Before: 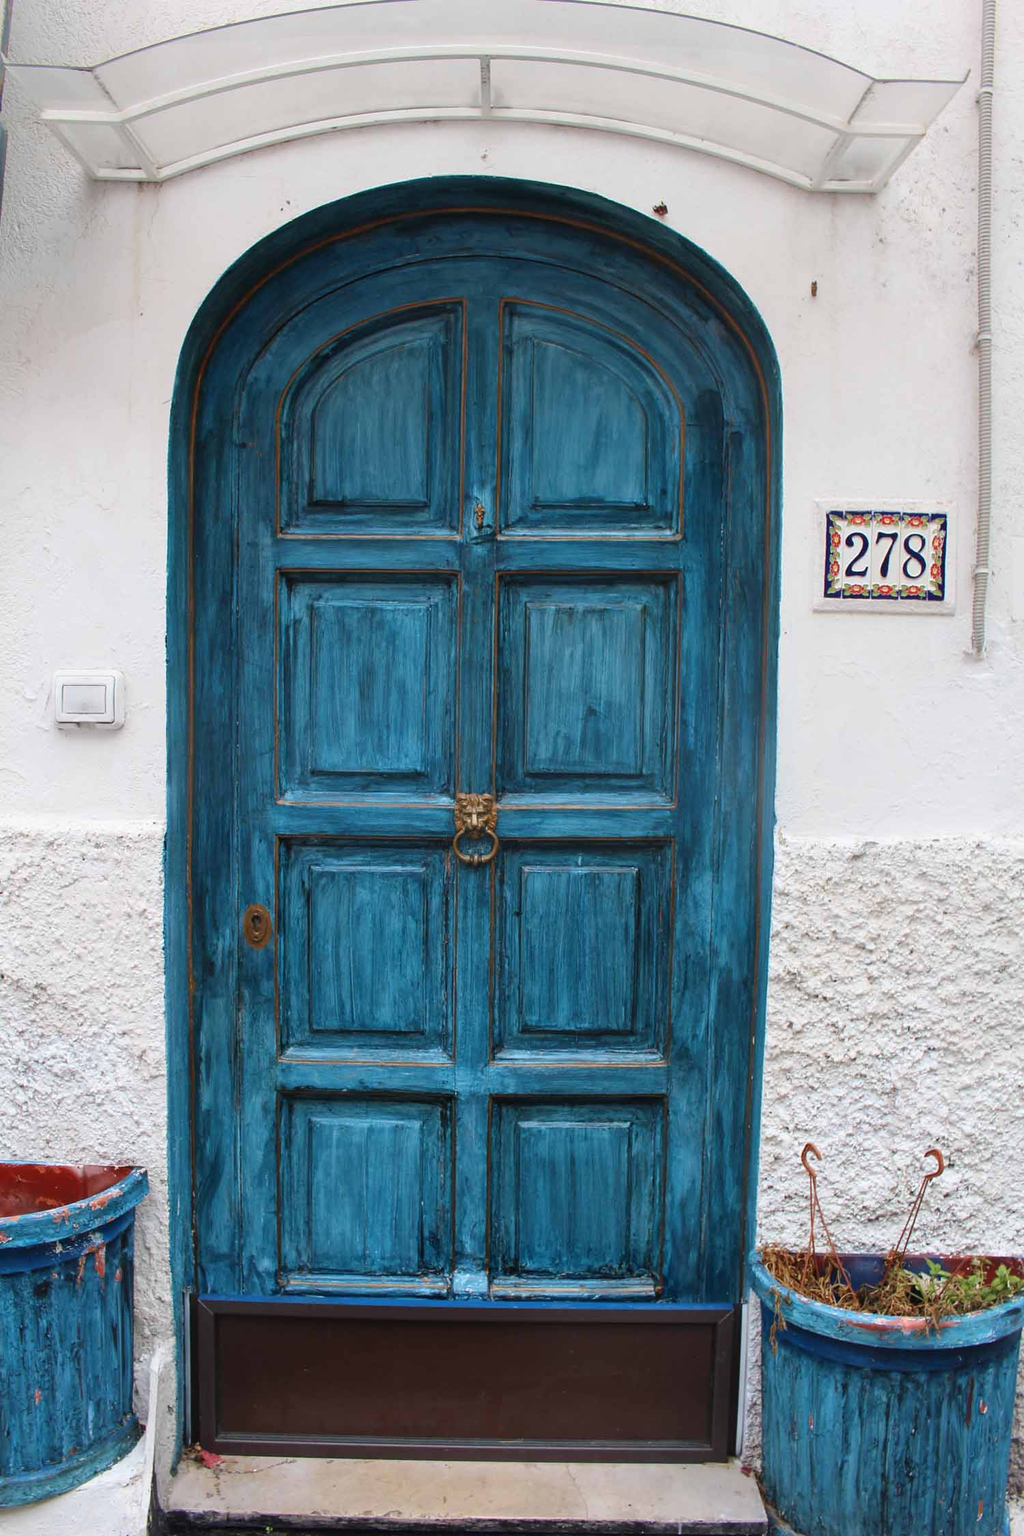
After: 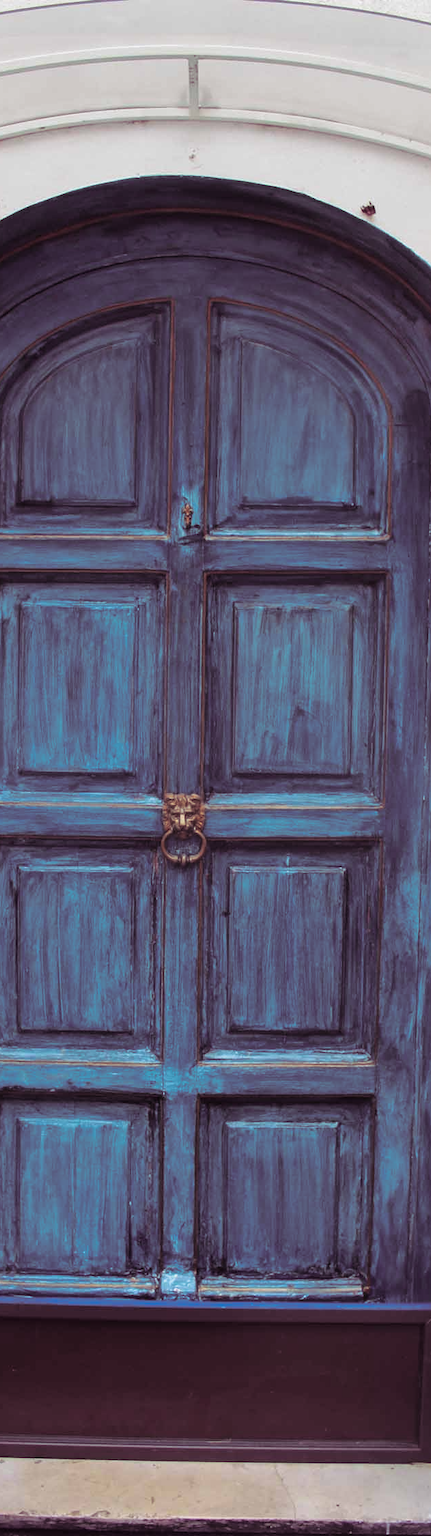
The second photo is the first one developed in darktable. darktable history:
split-toning: shadows › hue 316.8°, shadows › saturation 0.47, highlights › hue 201.6°, highlights › saturation 0, balance -41.97, compress 28.01%
crop: left 28.583%, right 29.231%
